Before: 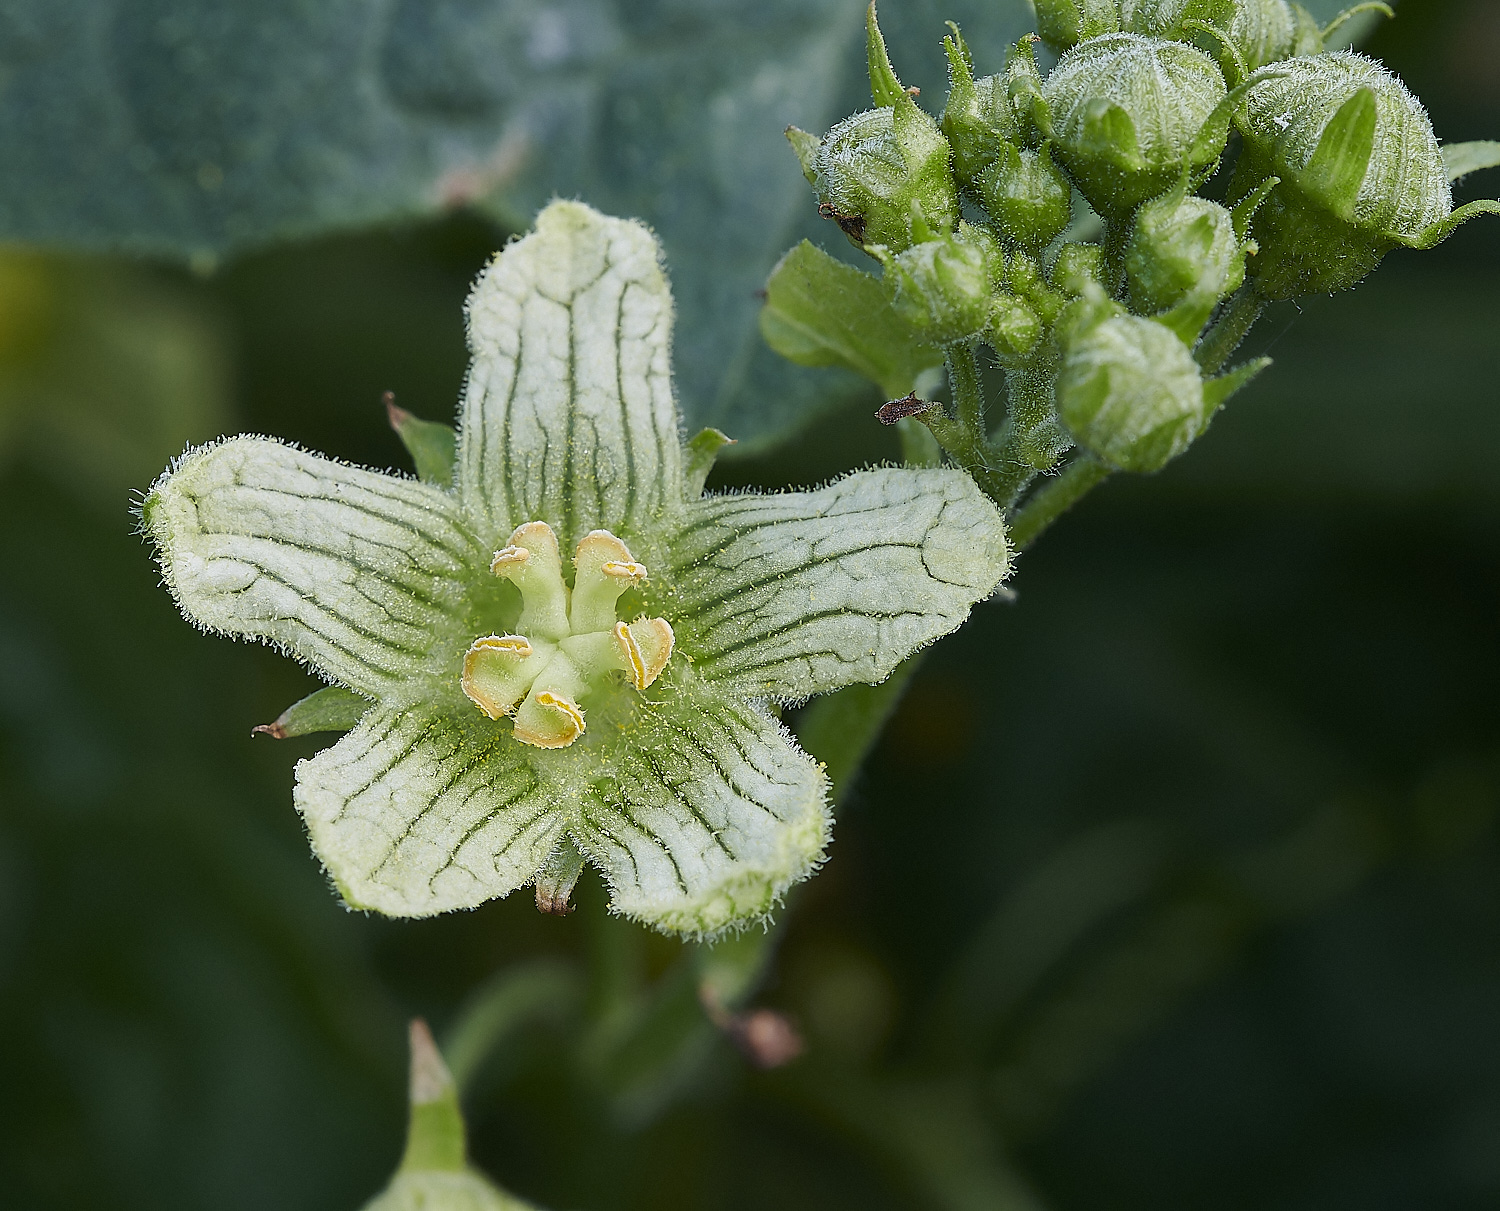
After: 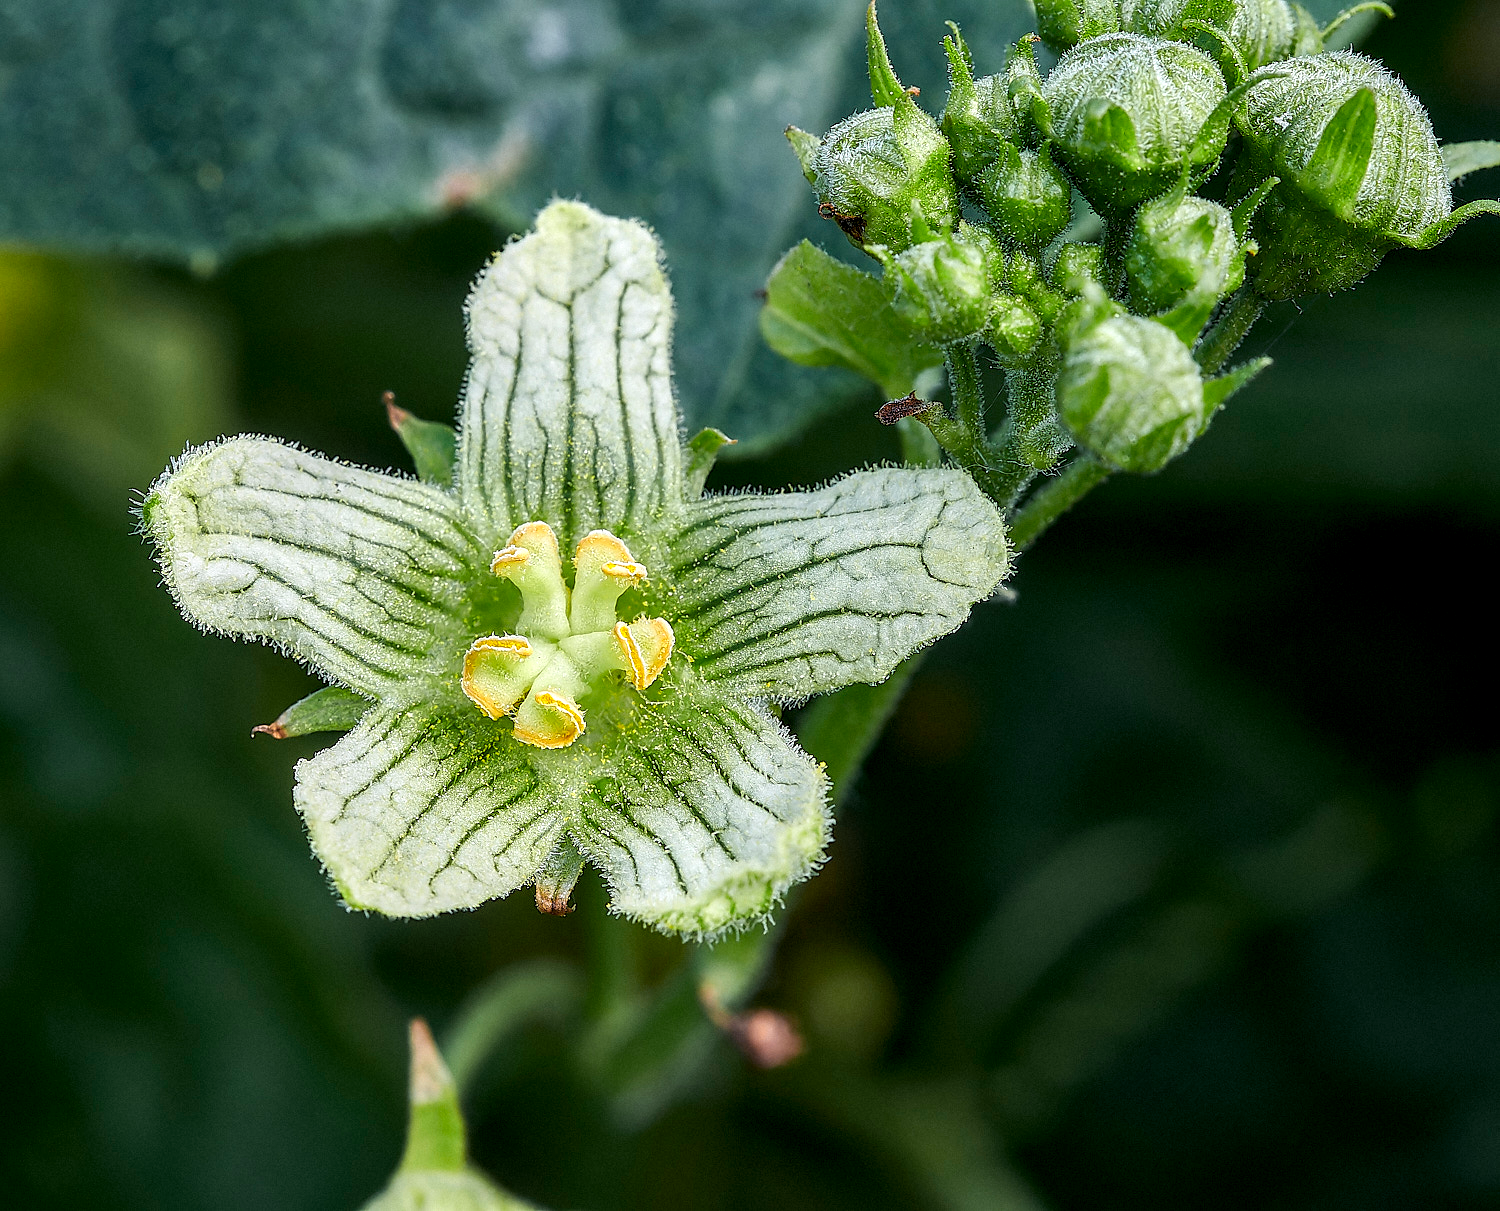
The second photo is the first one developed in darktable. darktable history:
color zones: curves: ch0 [(0.224, 0.526) (0.75, 0.5)]; ch1 [(0.055, 0.526) (0.224, 0.761) (0.377, 0.526) (0.75, 0.5)]
local contrast: detail 160%
